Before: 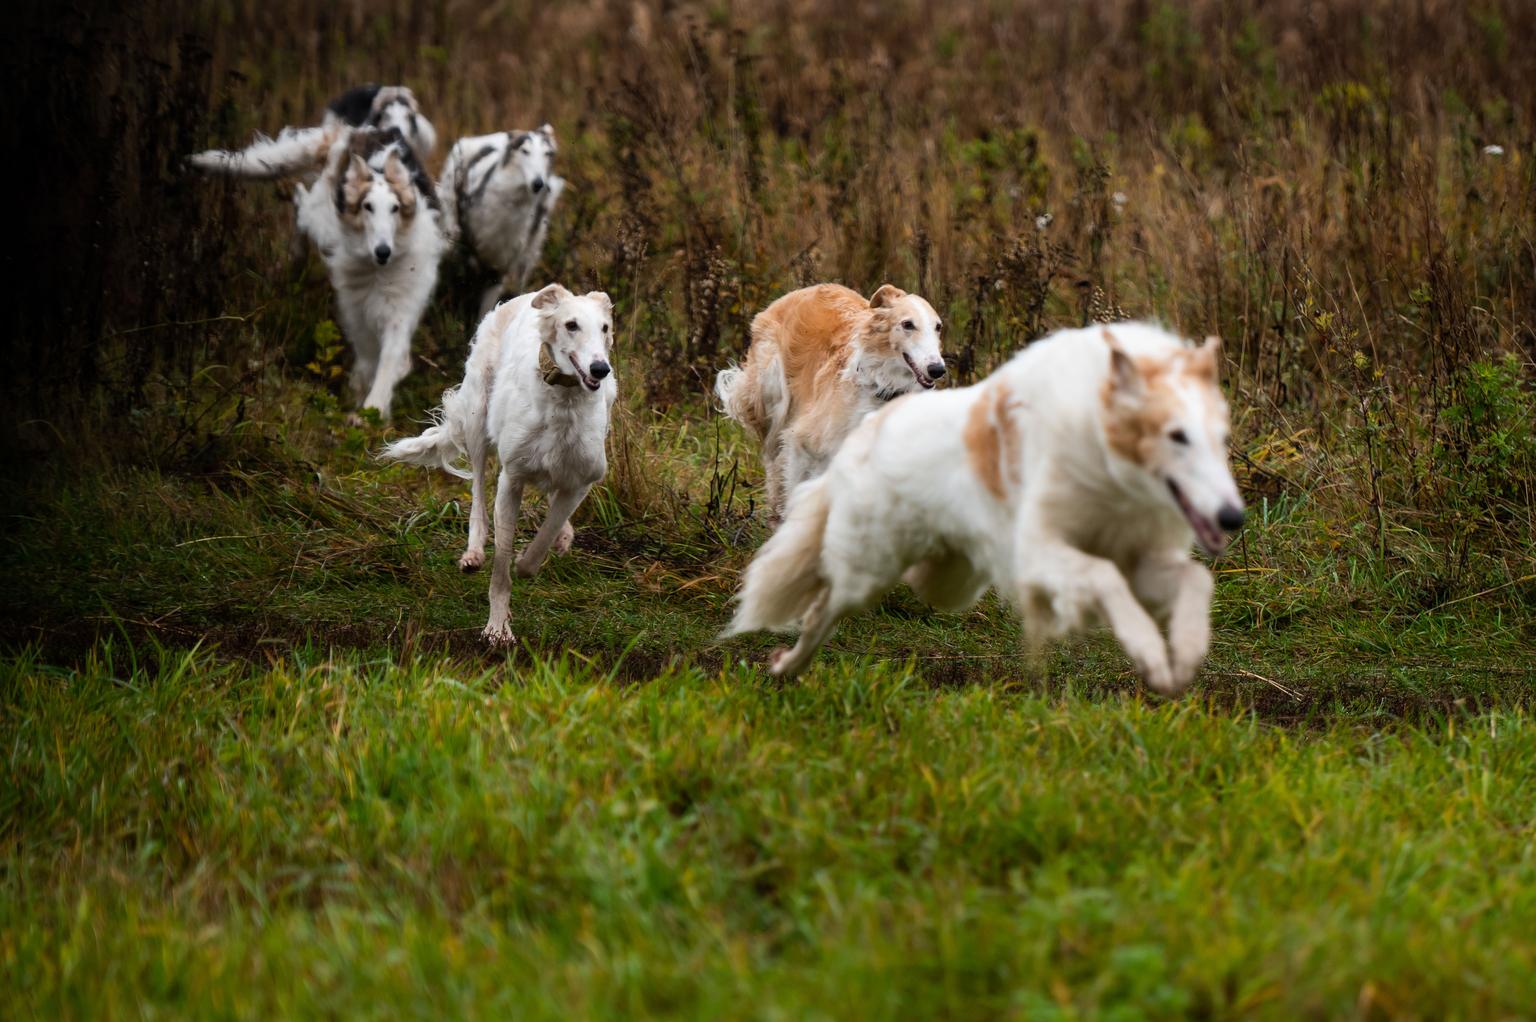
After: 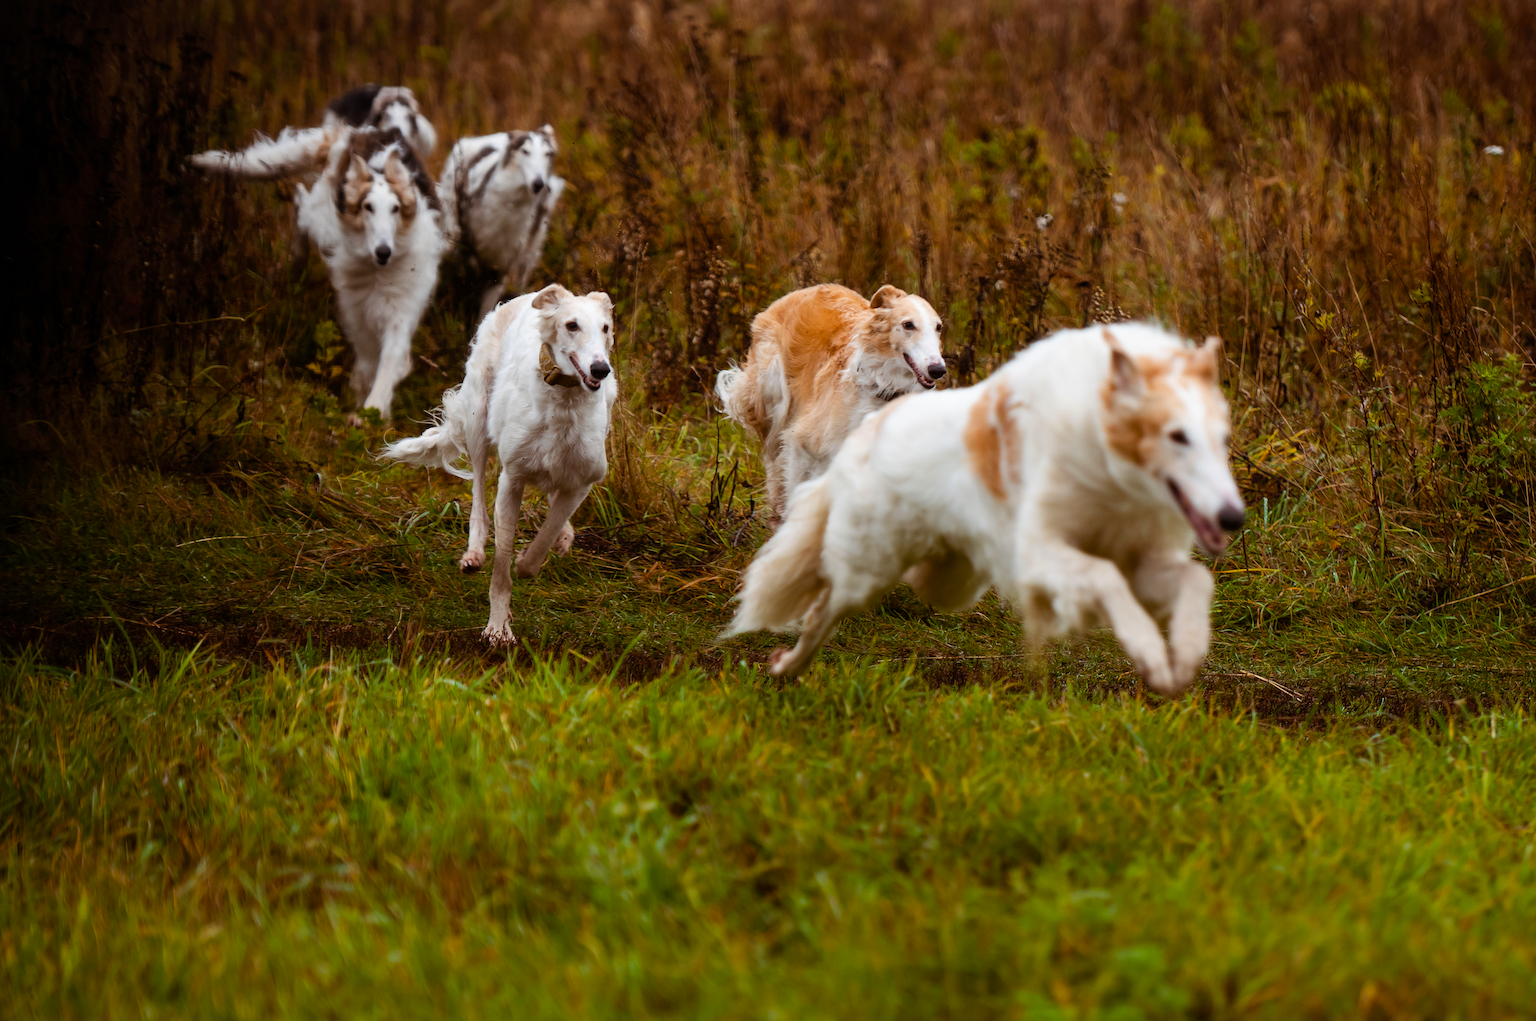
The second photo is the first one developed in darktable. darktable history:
color balance rgb: shadows lift › chroma 9.642%, shadows lift › hue 45.22°, perceptual saturation grading › global saturation 19.92%
